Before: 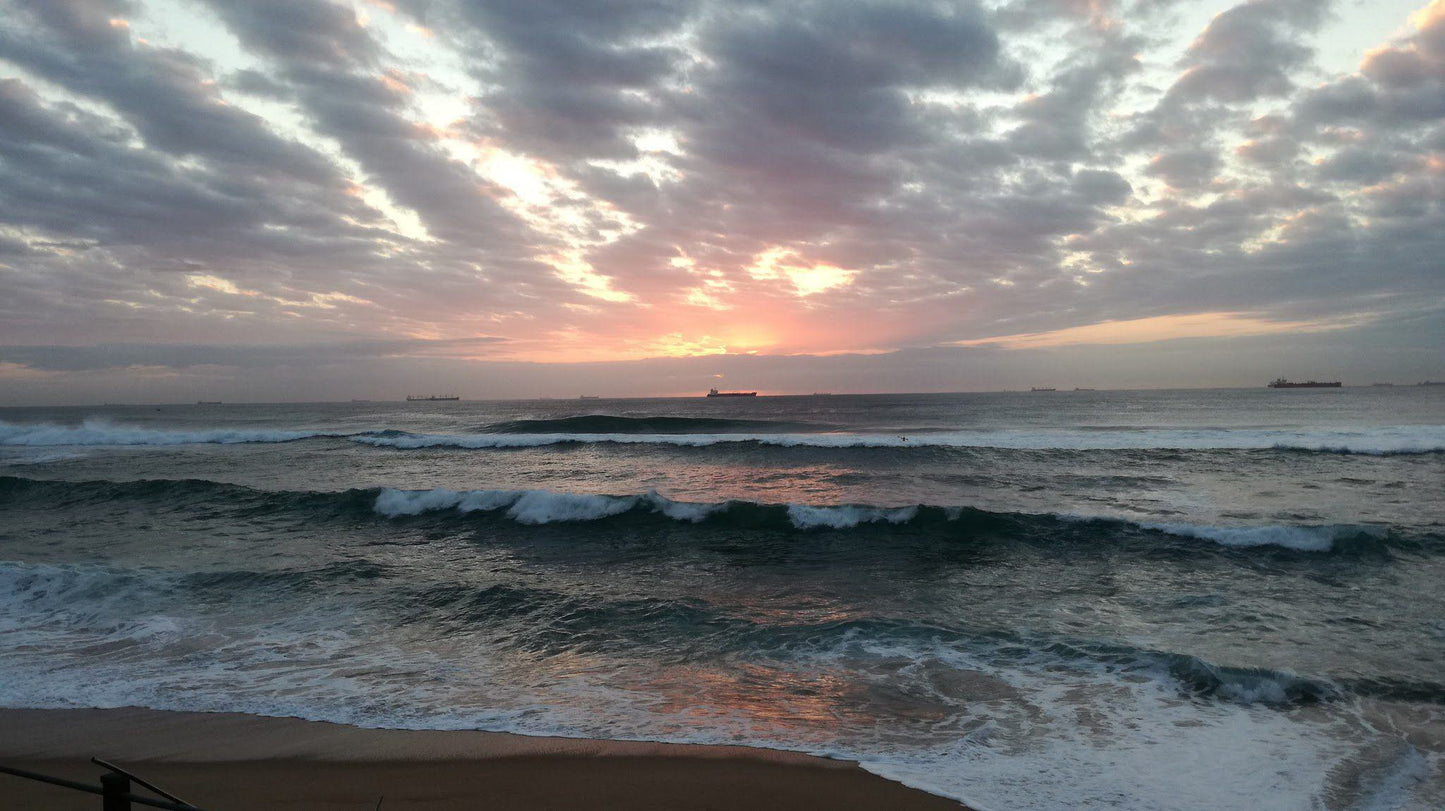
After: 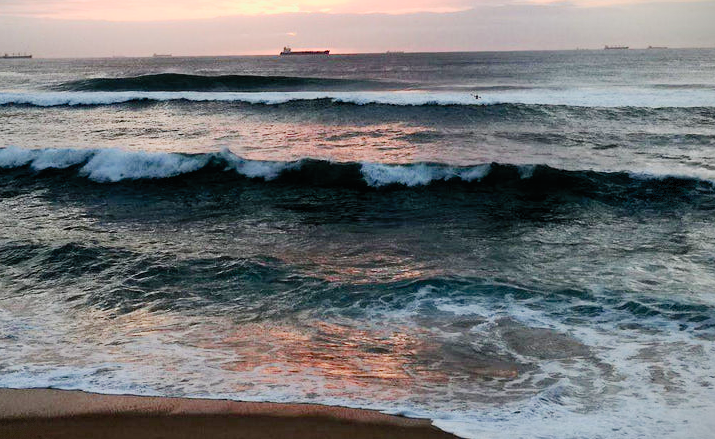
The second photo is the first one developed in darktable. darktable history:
vignetting: fall-off start 97.37%, fall-off radius 78.13%, center (-0.147, 0.02), width/height ratio 1.12, dithering 8-bit output, unbound false
exposure: exposure 0.173 EV, compensate highlight preservation false
color balance rgb: global offset › luminance -0.509%, linear chroma grading › shadows -2.106%, linear chroma grading › highlights -13.985%, linear chroma grading › global chroma -9.805%, linear chroma grading › mid-tones -9.632%, perceptual saturation grading › global saturation 20%, perceptual saturation grading › highlights -49.454%, perceptual saturation grading › shadows 24.115%, perceptual brilliance grading › global brilliance 11.167%, global vibrance 1.128%, saturation formula JzAzBz (2021)
crop: left 29.596%, top 42.286%, right 20.865%, bottom 3.486%
filmic rgb: black relative exposure -7.65 EV, white relative exposure 4.56 EV, hardness 3.61
contrast brightness saturation: contrast 0.238, brightness 0.247, saturation 0.385
